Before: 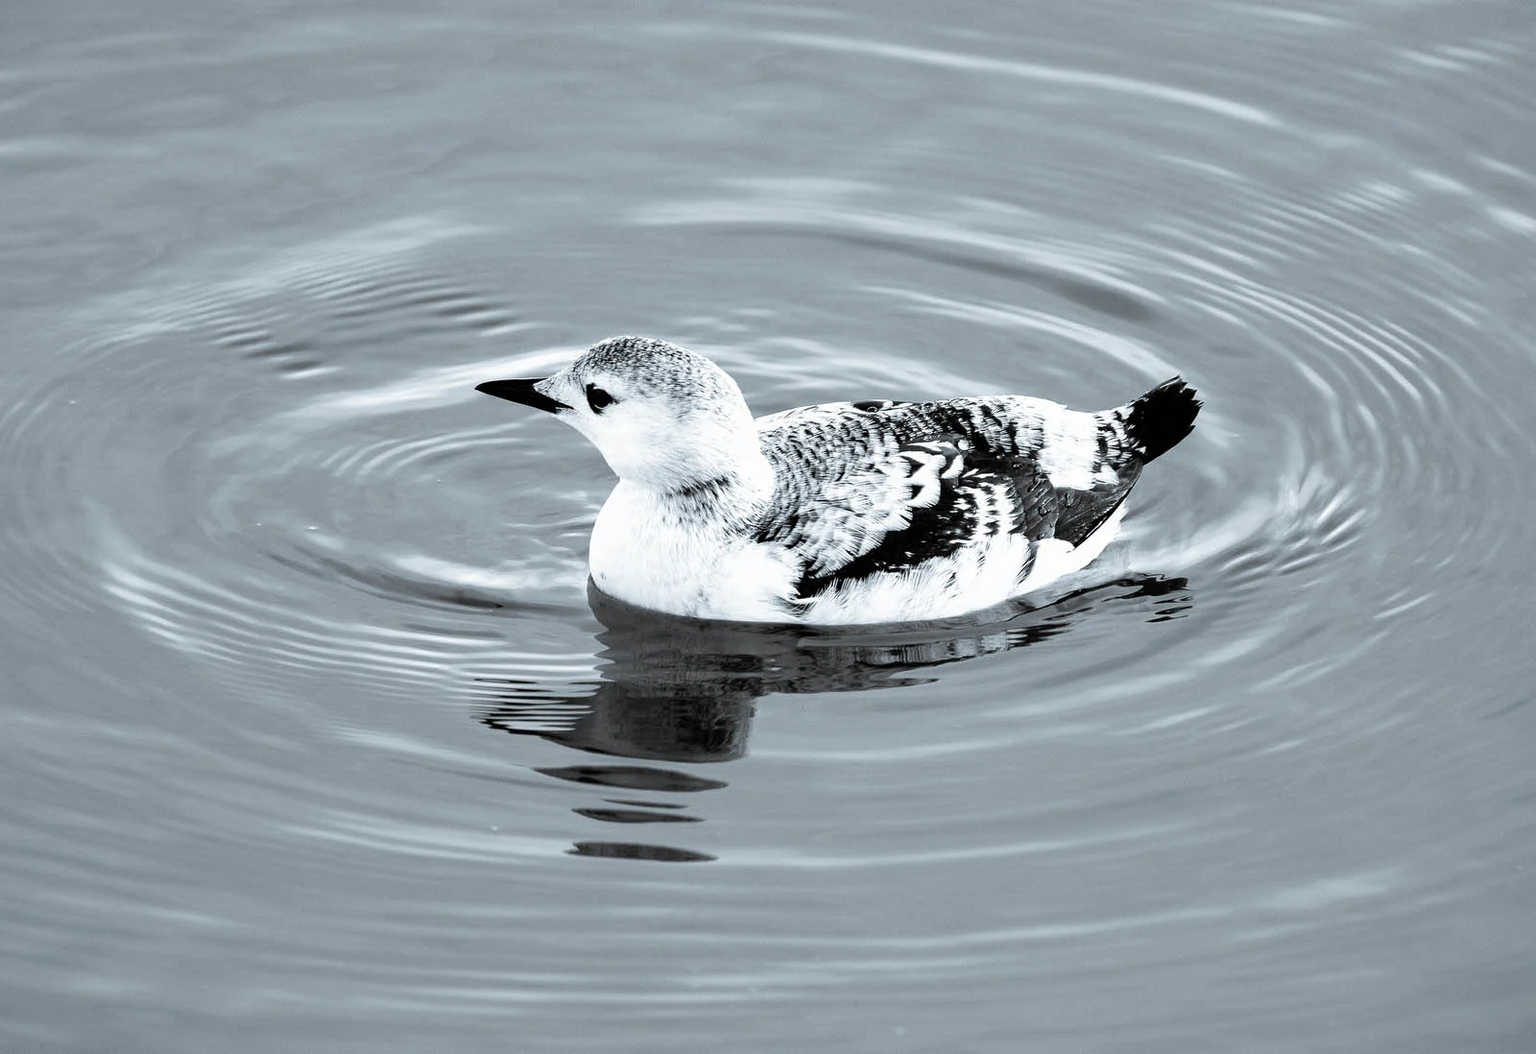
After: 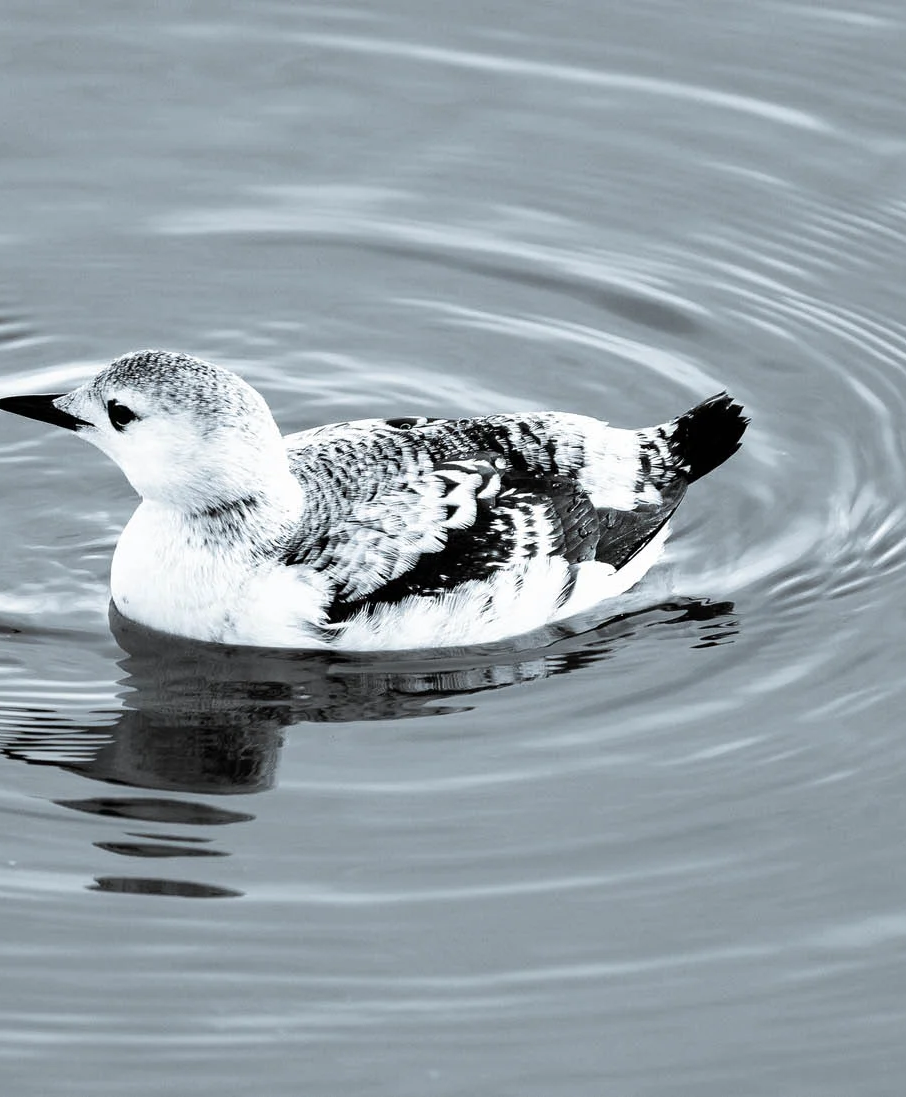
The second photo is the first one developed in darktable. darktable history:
crop: left 31.496%, top 0.023%, right 11.845%
